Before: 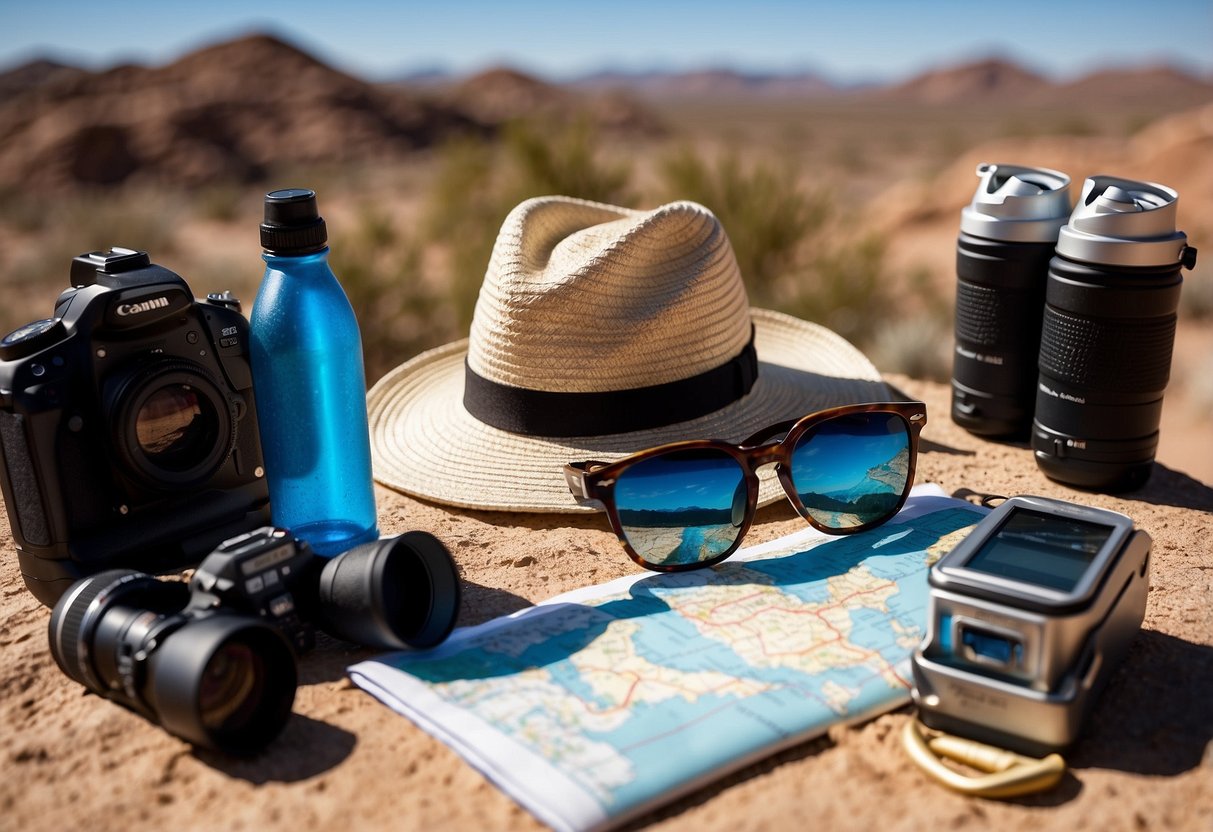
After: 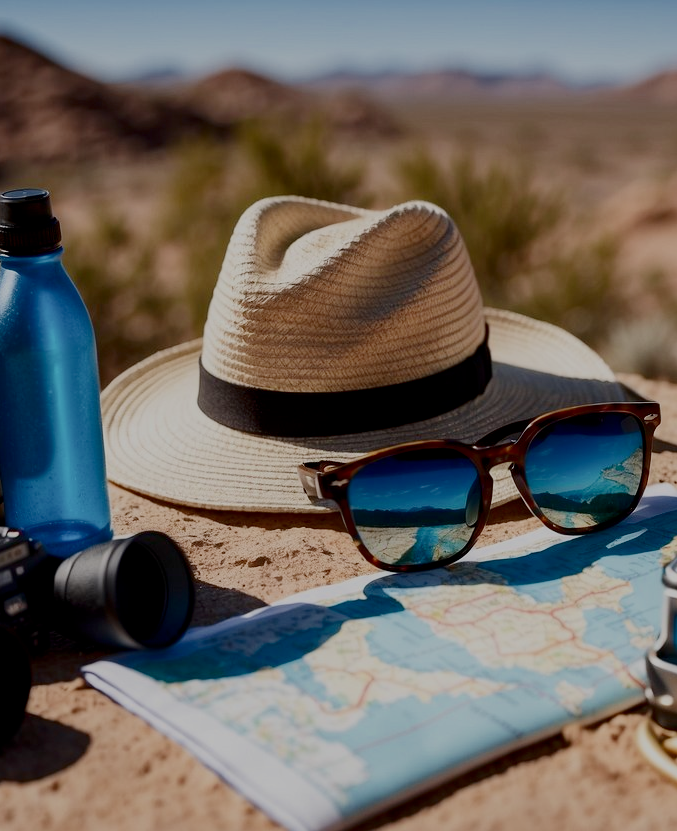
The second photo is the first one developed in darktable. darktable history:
crop: left 22.01%, right 22.106%, bottom 0.007%
contrast brightness saturation: contrast 0.321, brightness -0.083, saturation 0.175
filmic rgb: black relative exposure -8.01 EV, white relative exposure 8.02 EV, target black luminance 0%, hardness 2.47, latitude 75.92%, contrast 0.548, shadows ↔ highlights balance 0.009%
